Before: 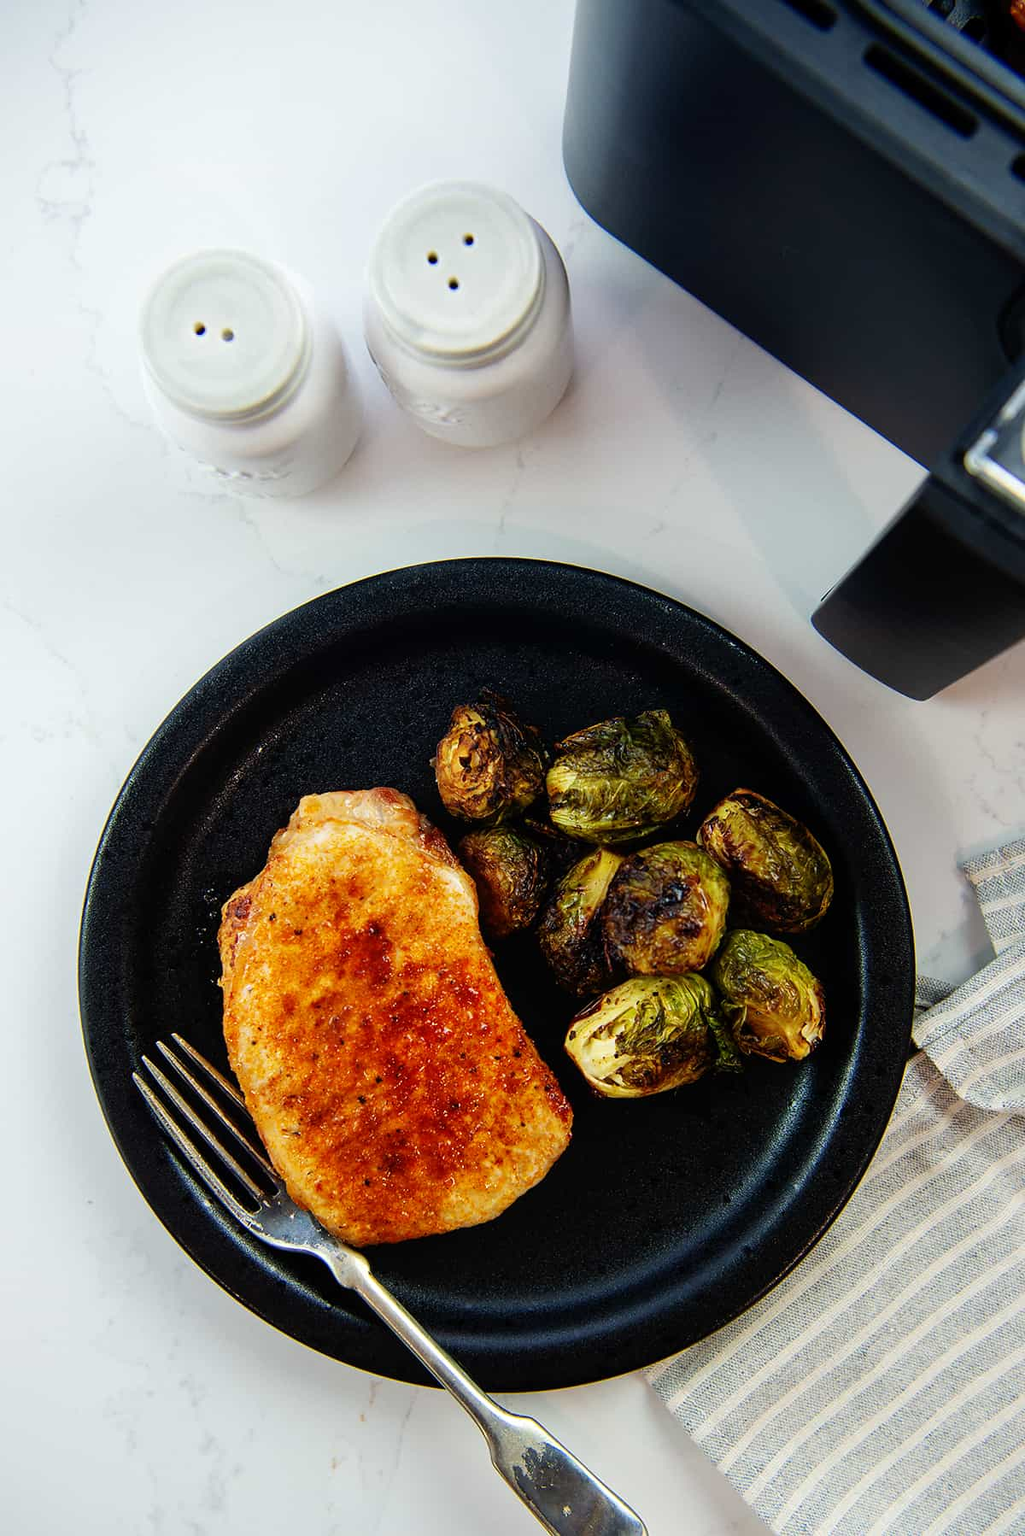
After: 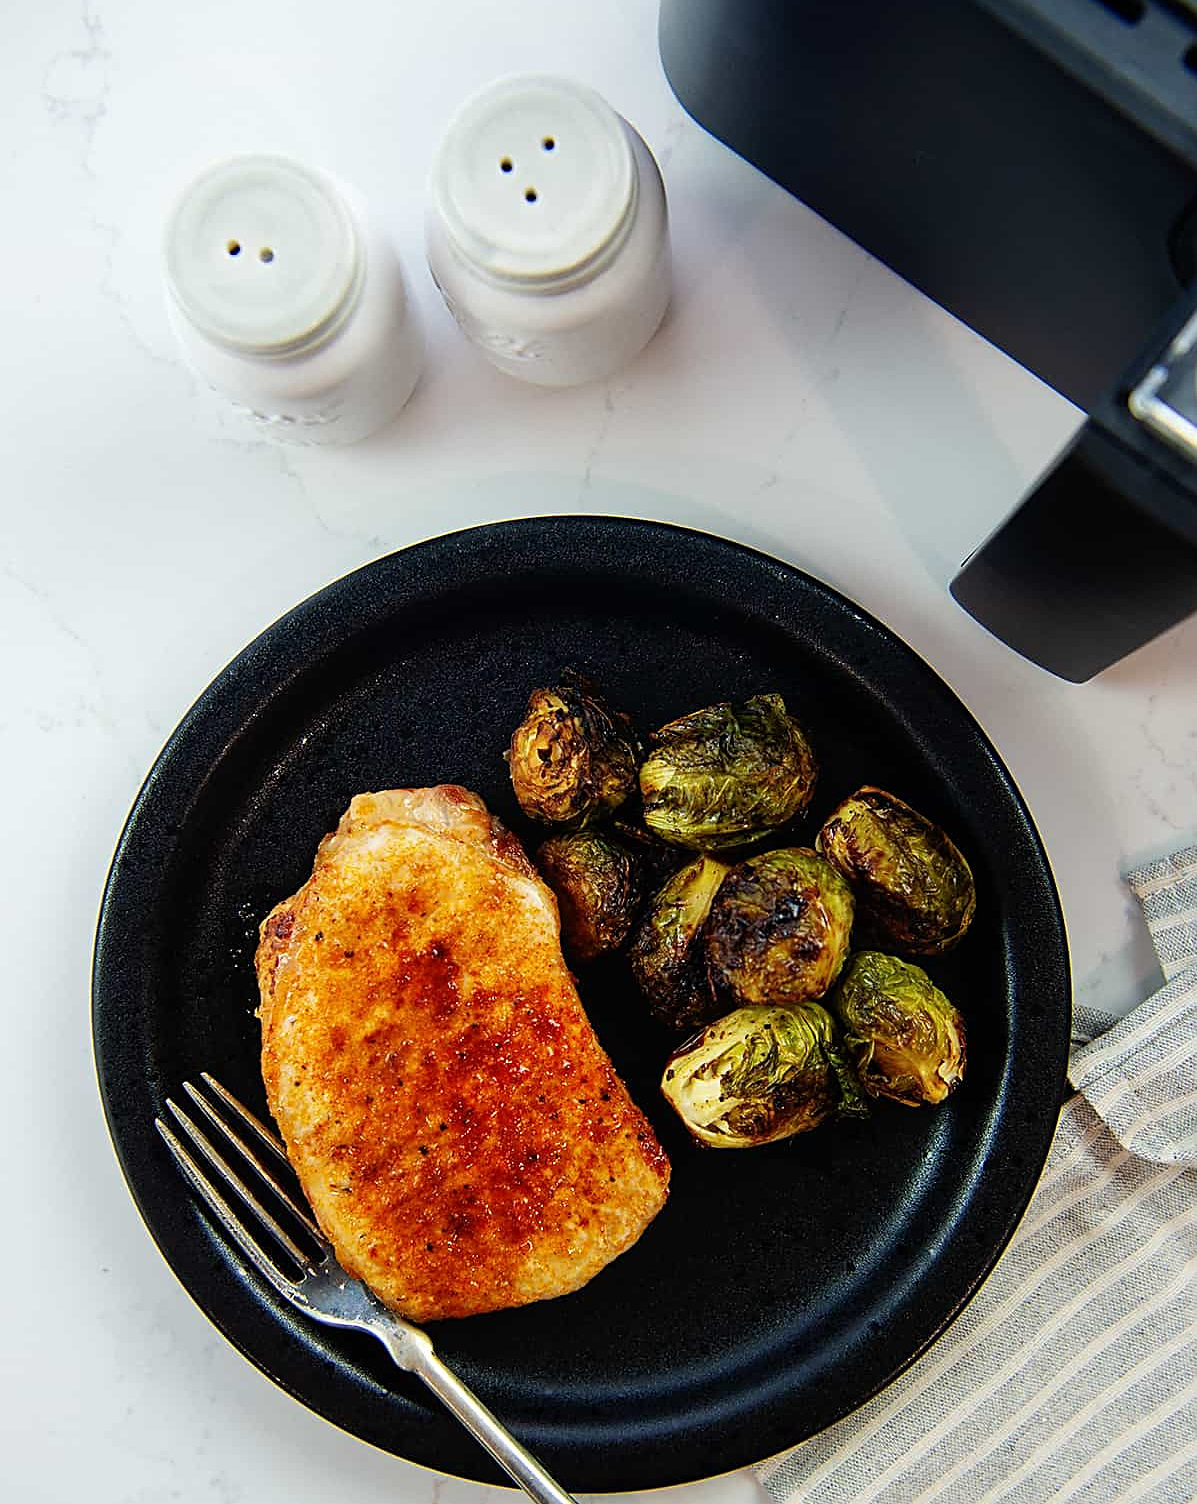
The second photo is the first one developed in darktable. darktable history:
sharpen: on, module defaults
crop: top 7.625%, bottom 8.027%
